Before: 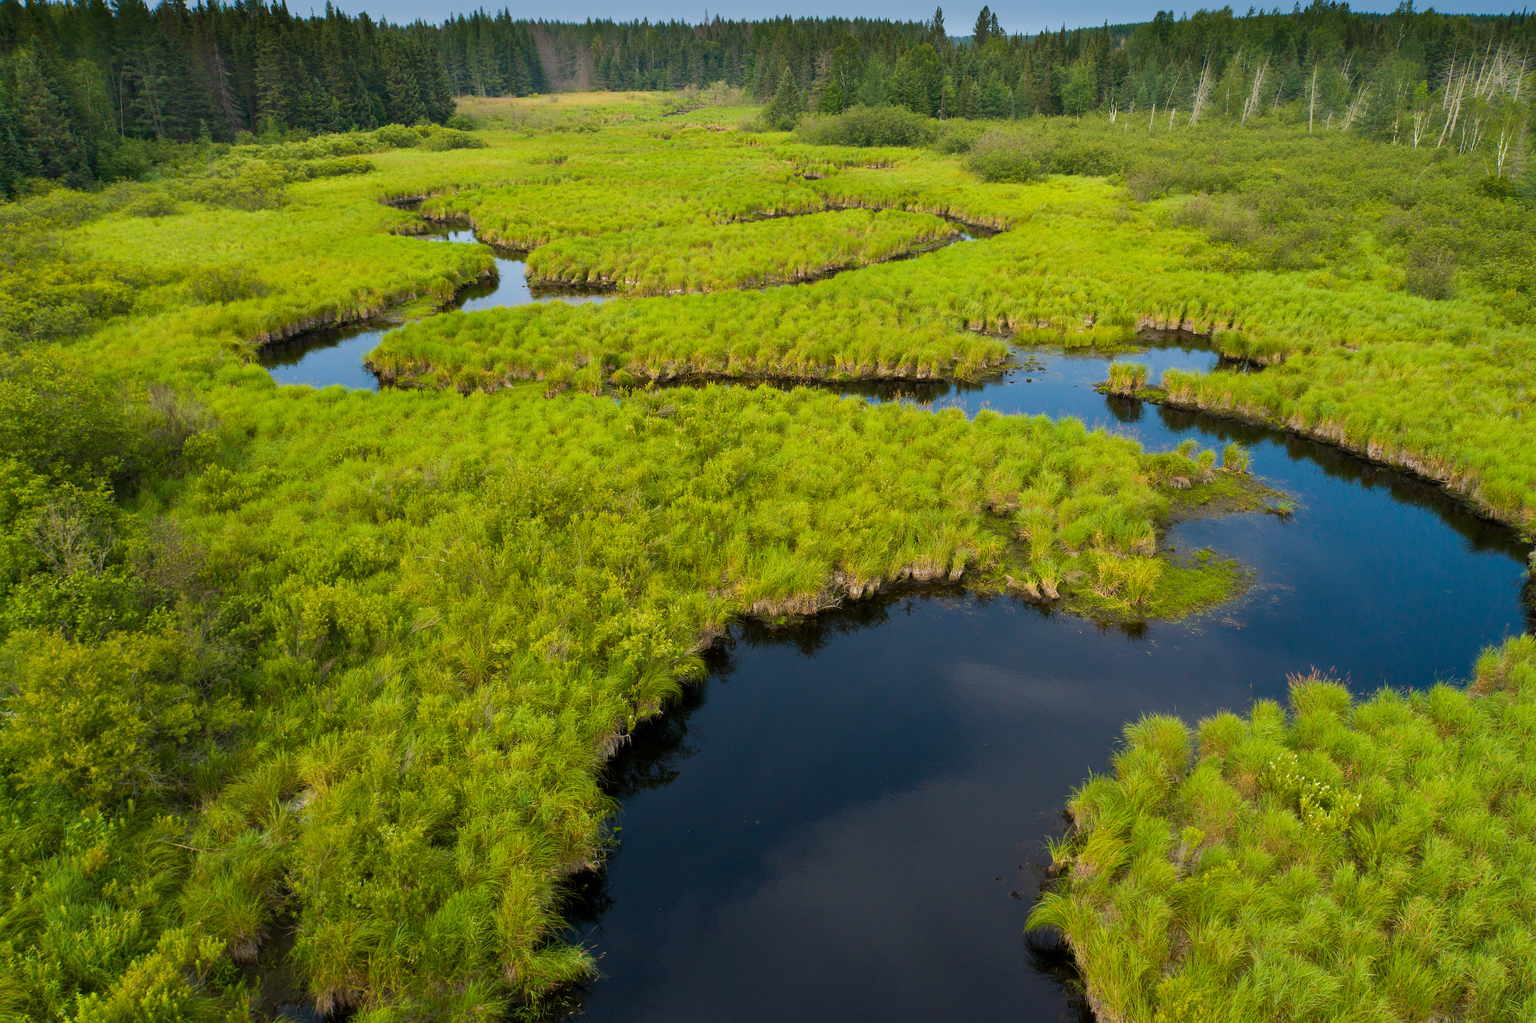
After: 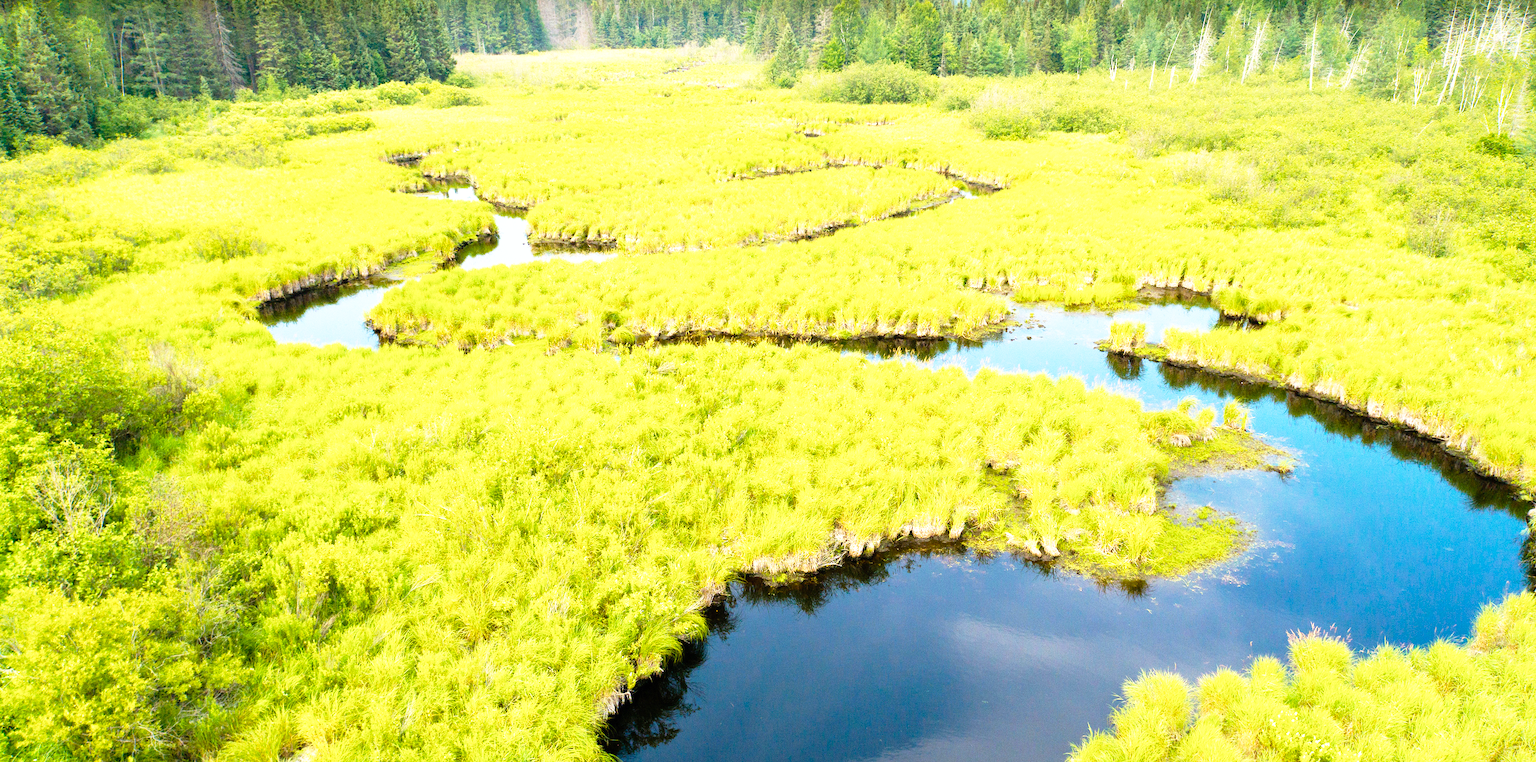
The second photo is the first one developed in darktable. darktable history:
base curve: curves: ch0 [(0, 0) (0.012, 0.01) (0.073, 0.168) (0.31, 0.711) (0.645, 0.957) (1, 1)], preserve colors none
exposure: black level correction 0, exposure 1.2 EV, compensate highlight preservation false
crop: top 4.218%, bottom 21.282%
